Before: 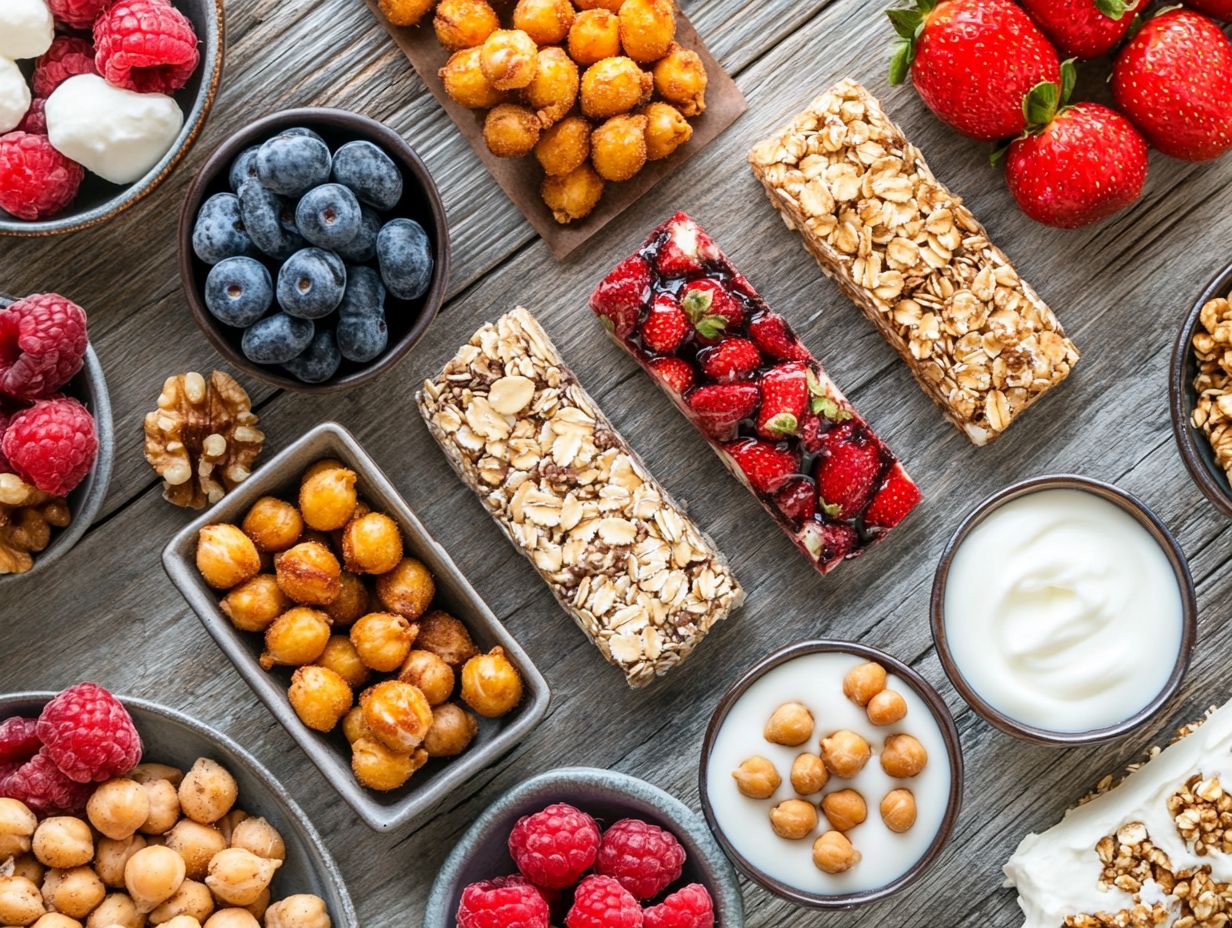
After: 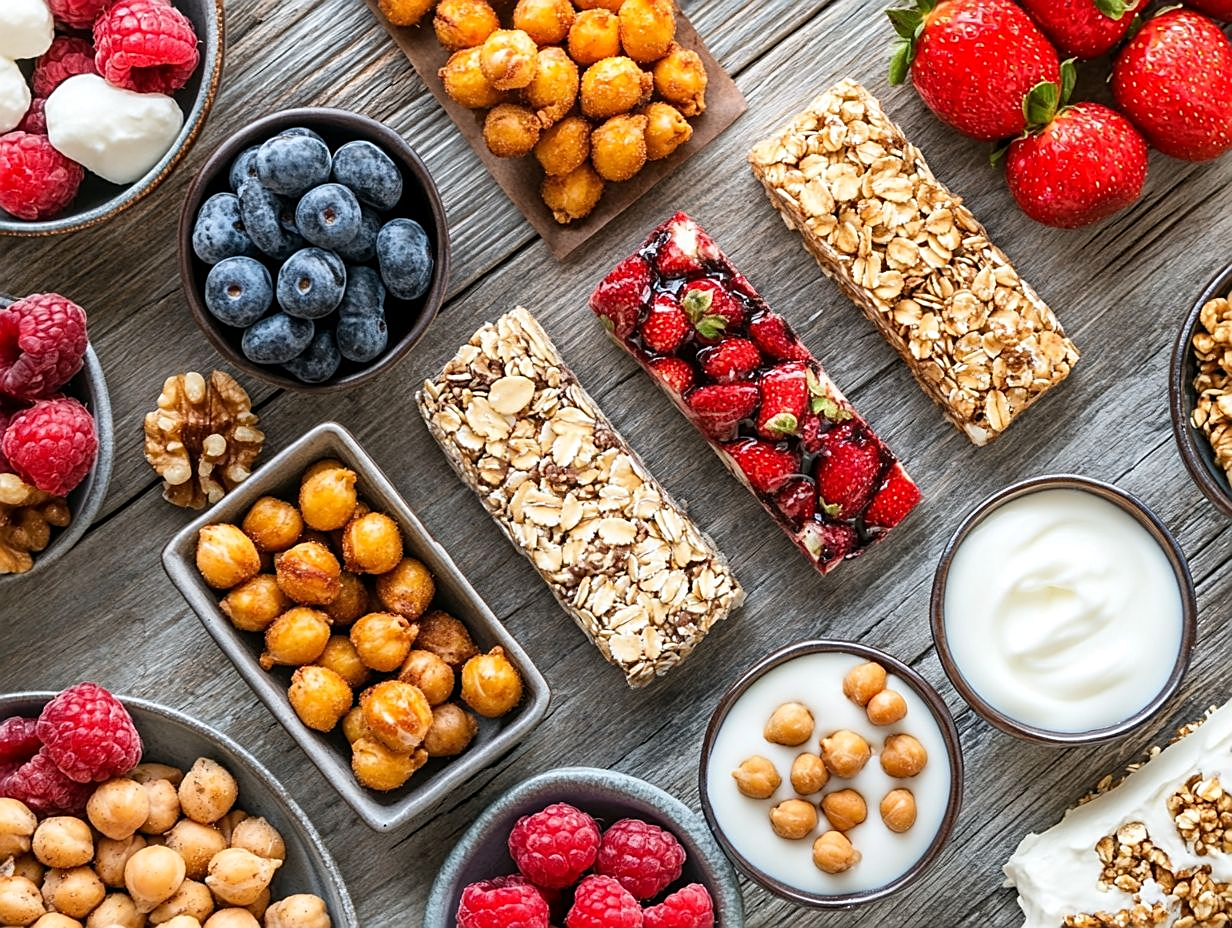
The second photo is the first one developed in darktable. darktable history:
levels: levels [0, 0.492, 0.984]
sharpen: on, module defaults
